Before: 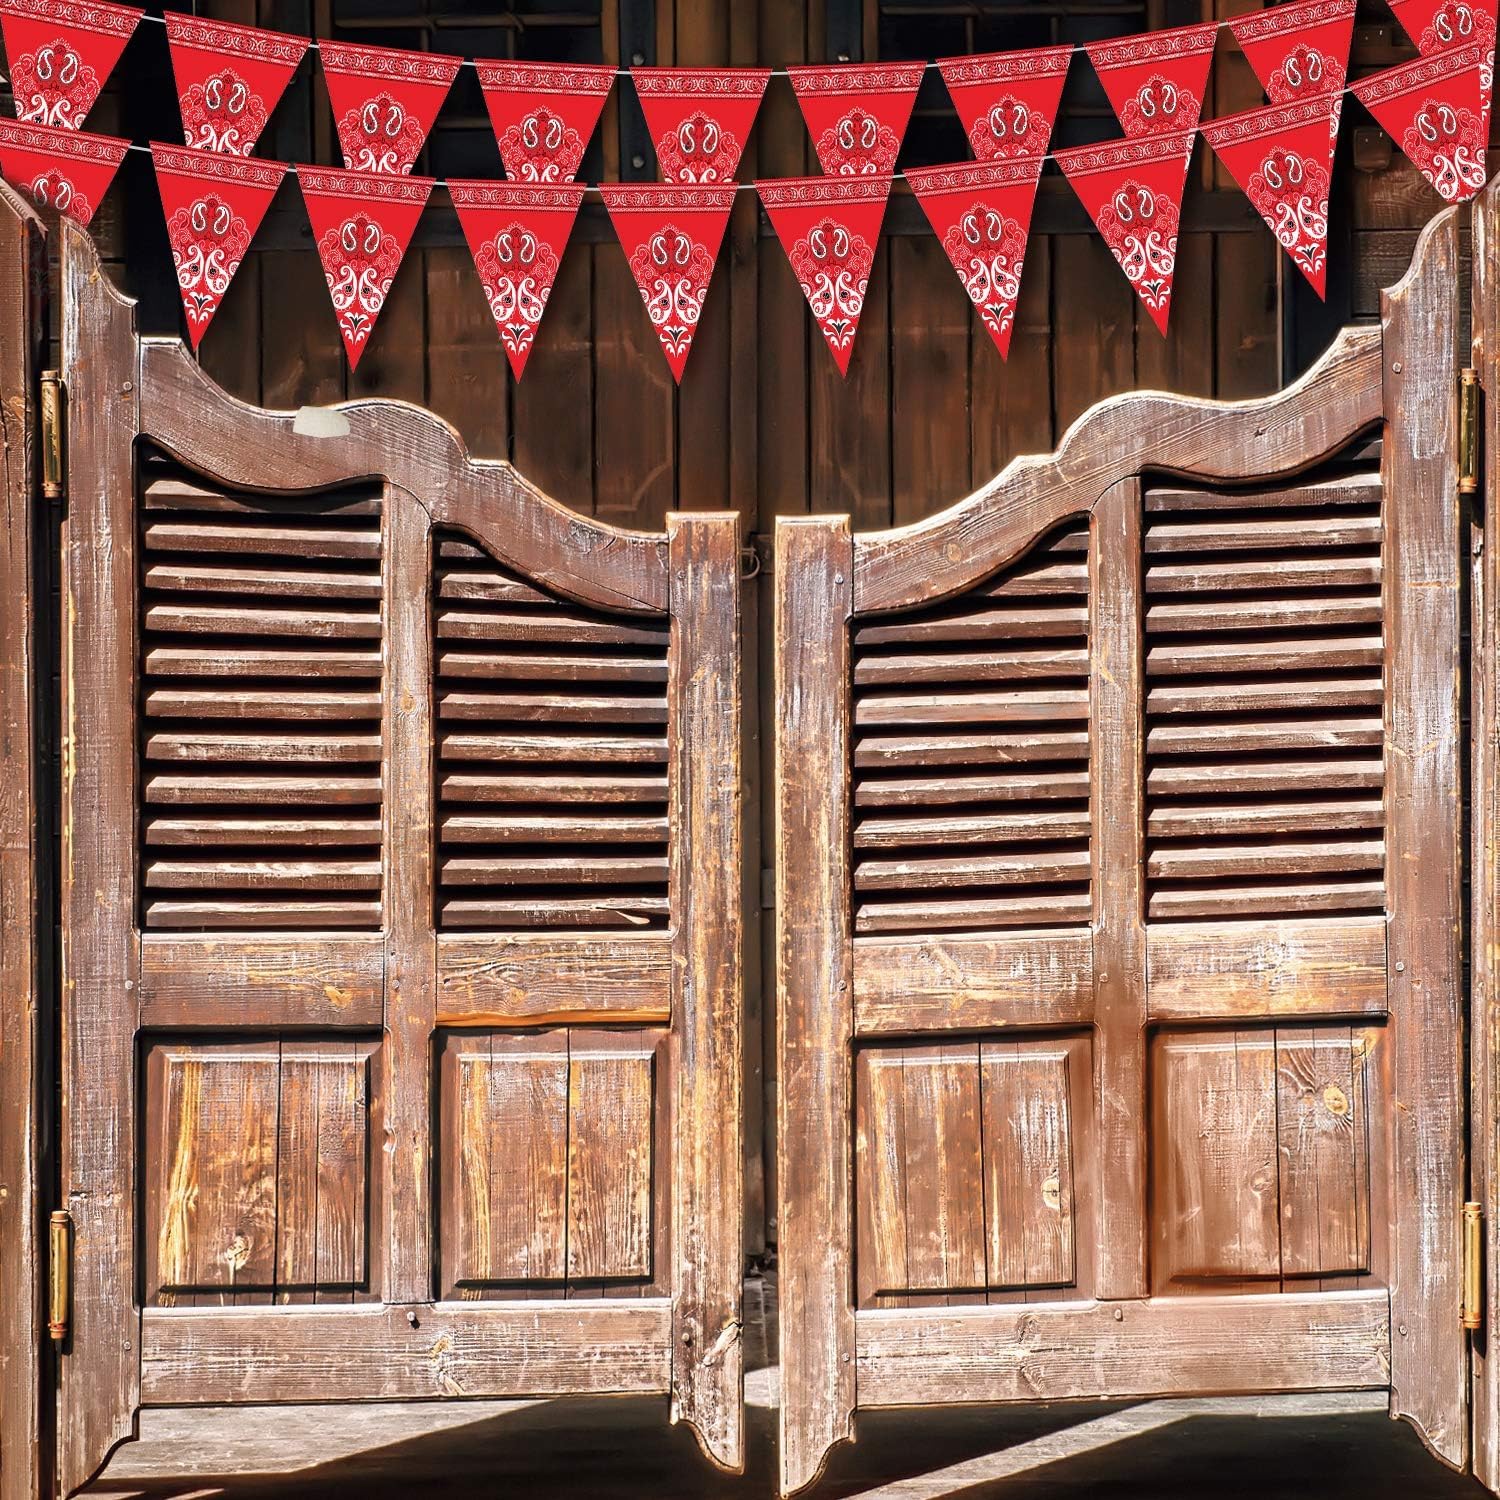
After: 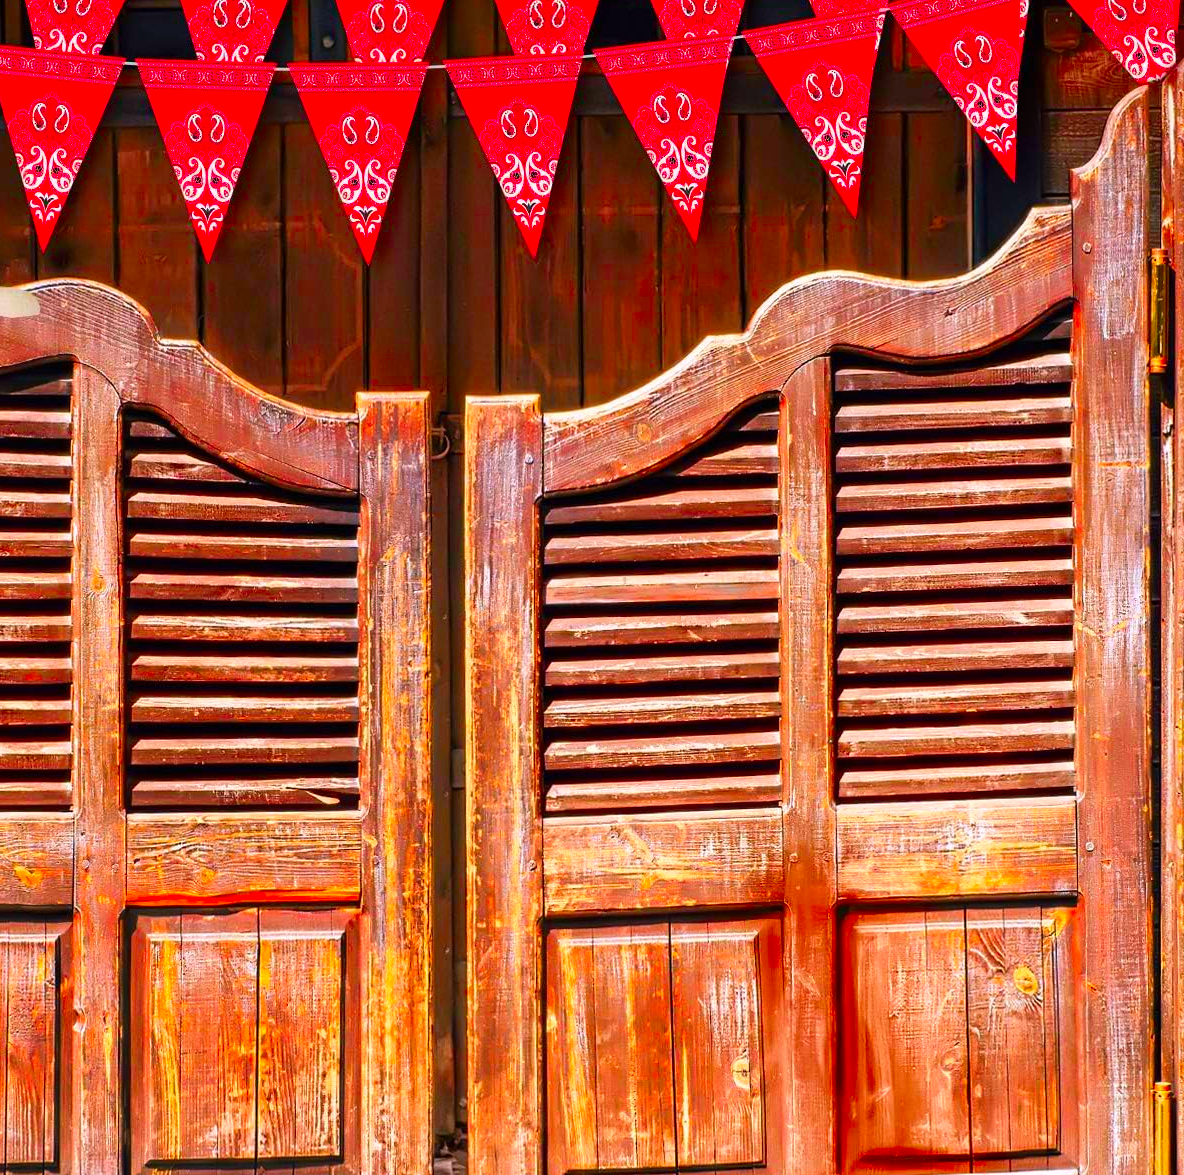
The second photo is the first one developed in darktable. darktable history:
crop and rotate: left 20.698%, top 8.033%, right 0.326%, bottom 13.595%
color correction: highlights a* 1.56, highlights b* -1.86, saturation 2.44
